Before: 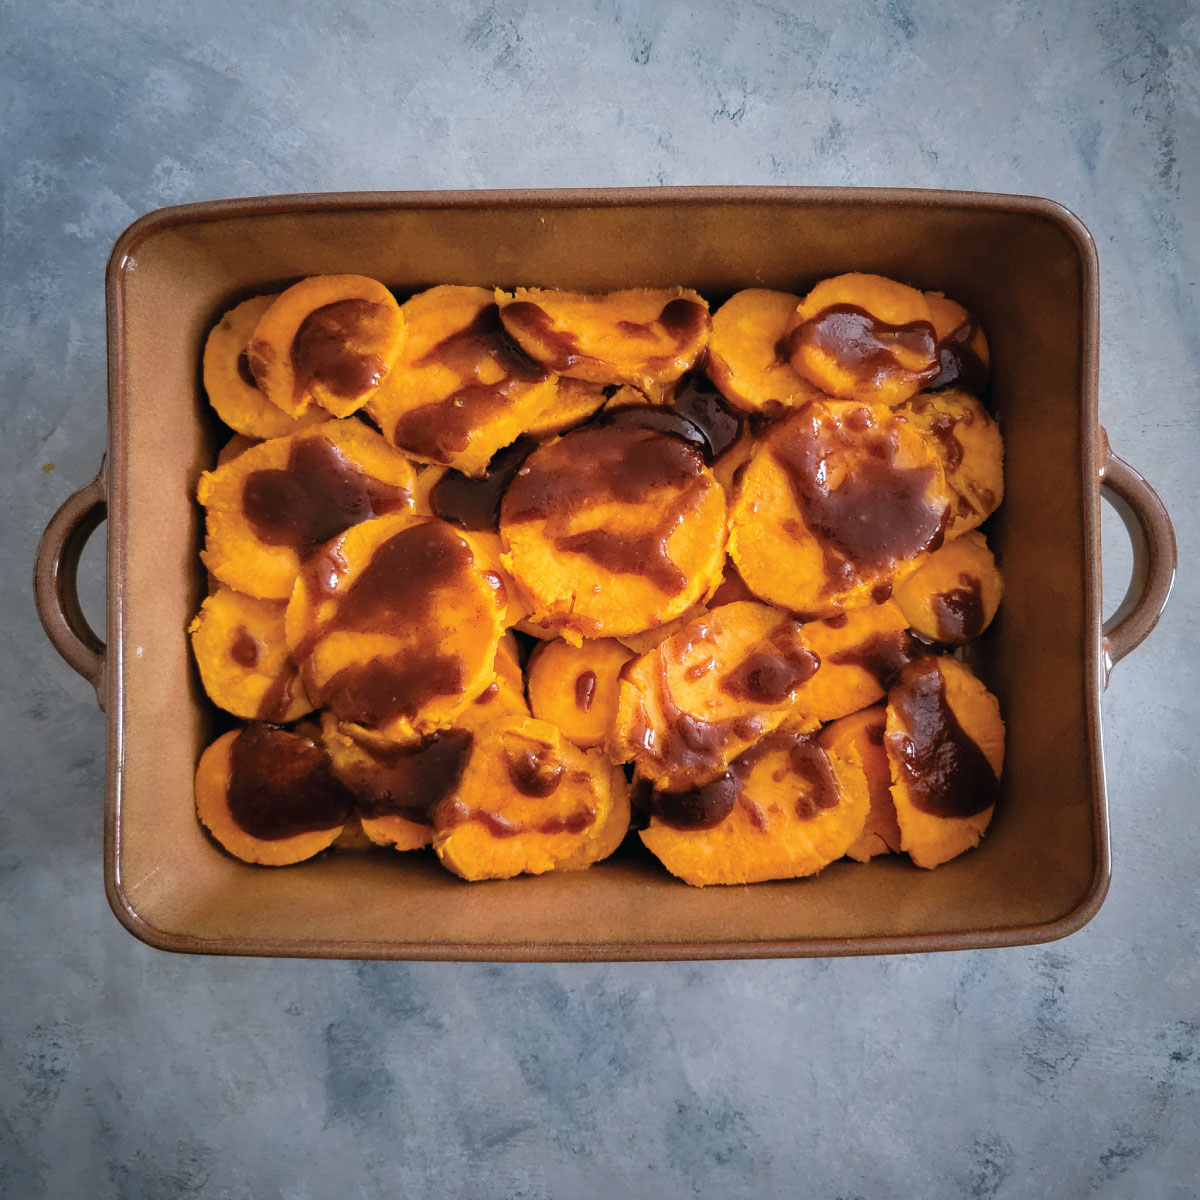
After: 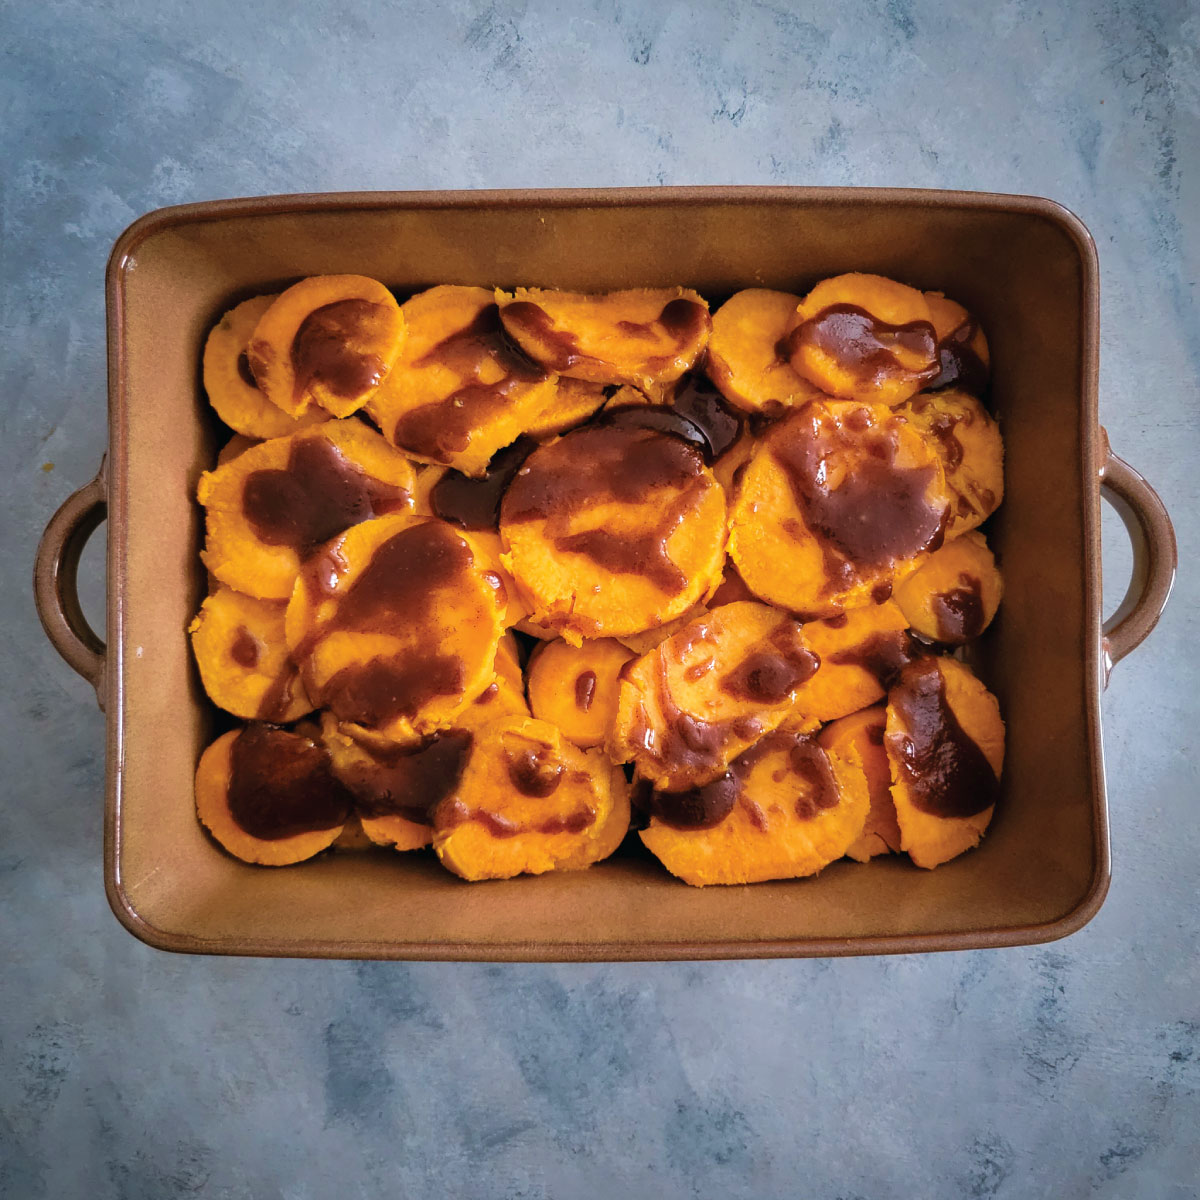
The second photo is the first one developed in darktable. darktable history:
velvia: on, module defaults
exposure: compensate exposure bias true, compensate highlight preservation false
